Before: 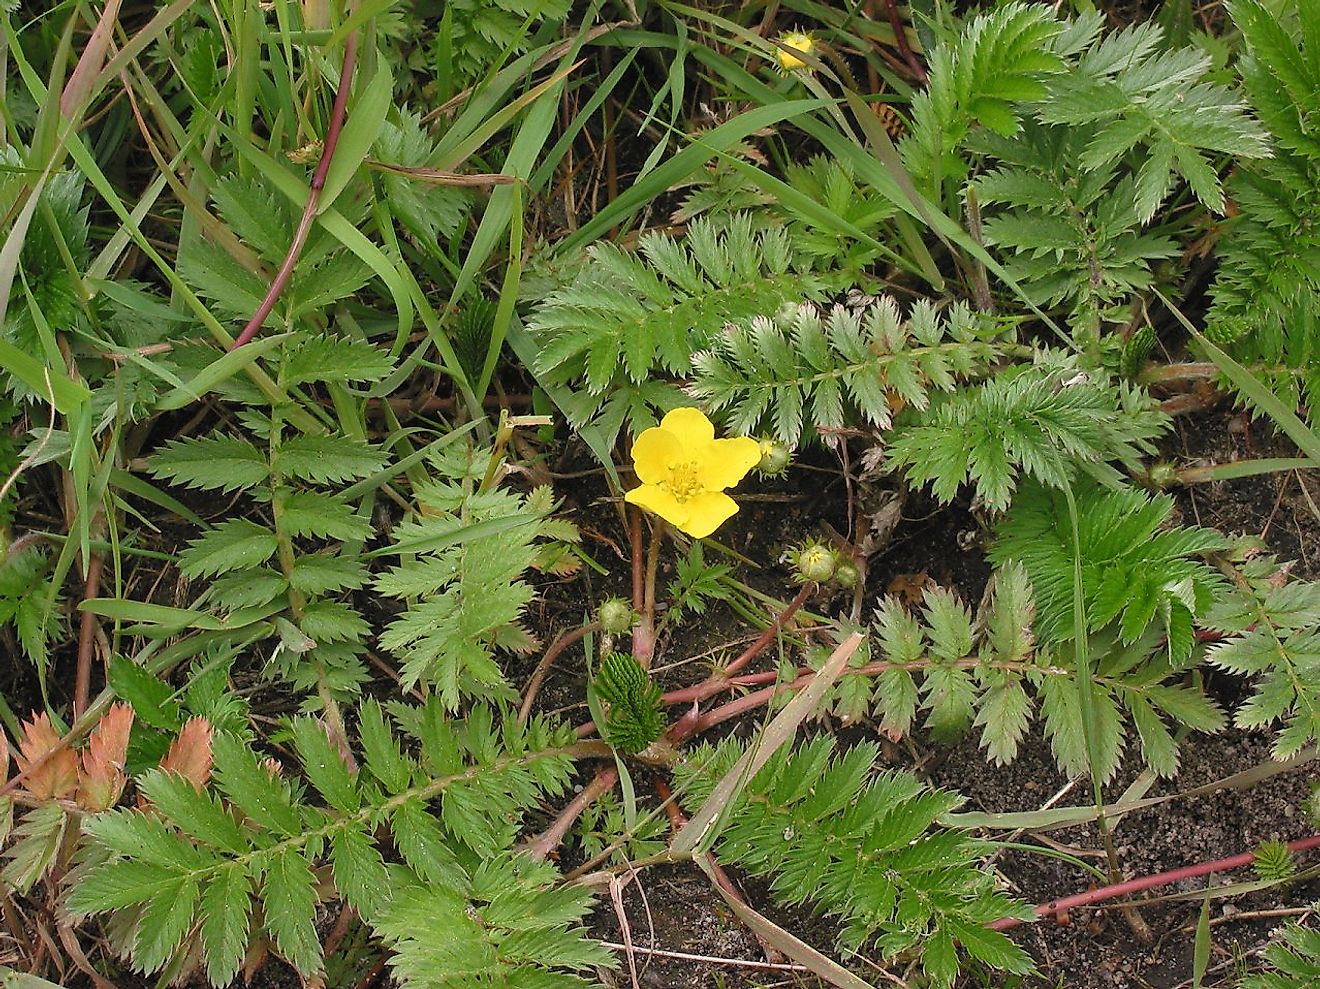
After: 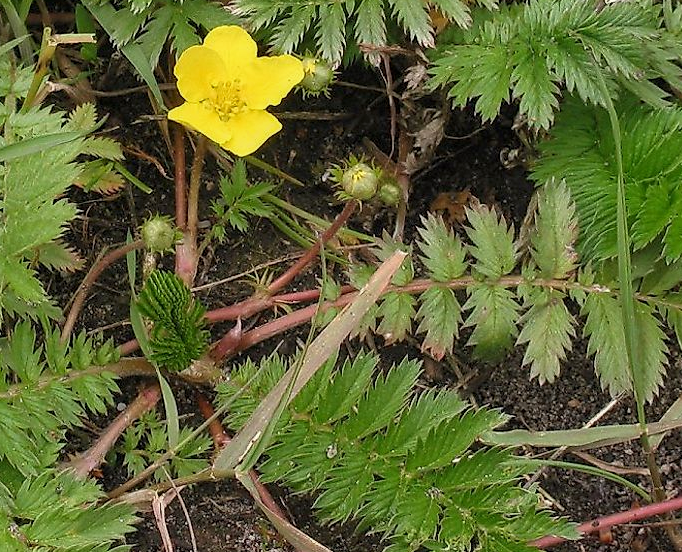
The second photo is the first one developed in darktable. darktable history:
crop: left 34.688%, top 38.683%, right 13.588%, bottom 5.477%
local contrast: highlights 63%, shadows 115%, detail 107%, midtone range 0.531
